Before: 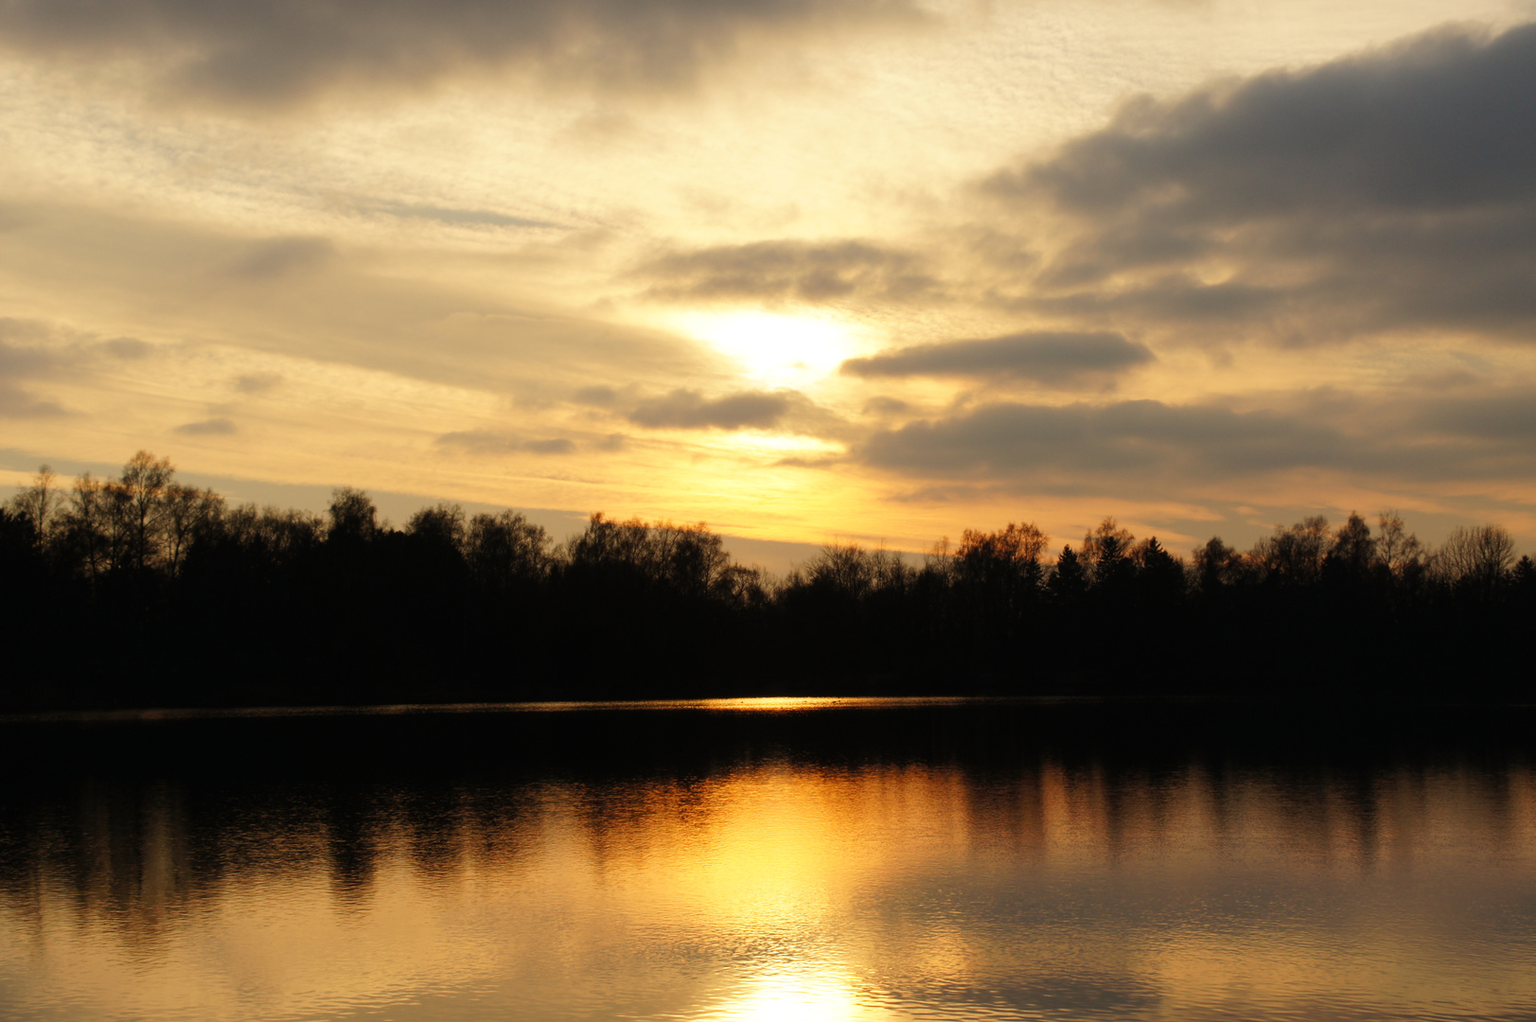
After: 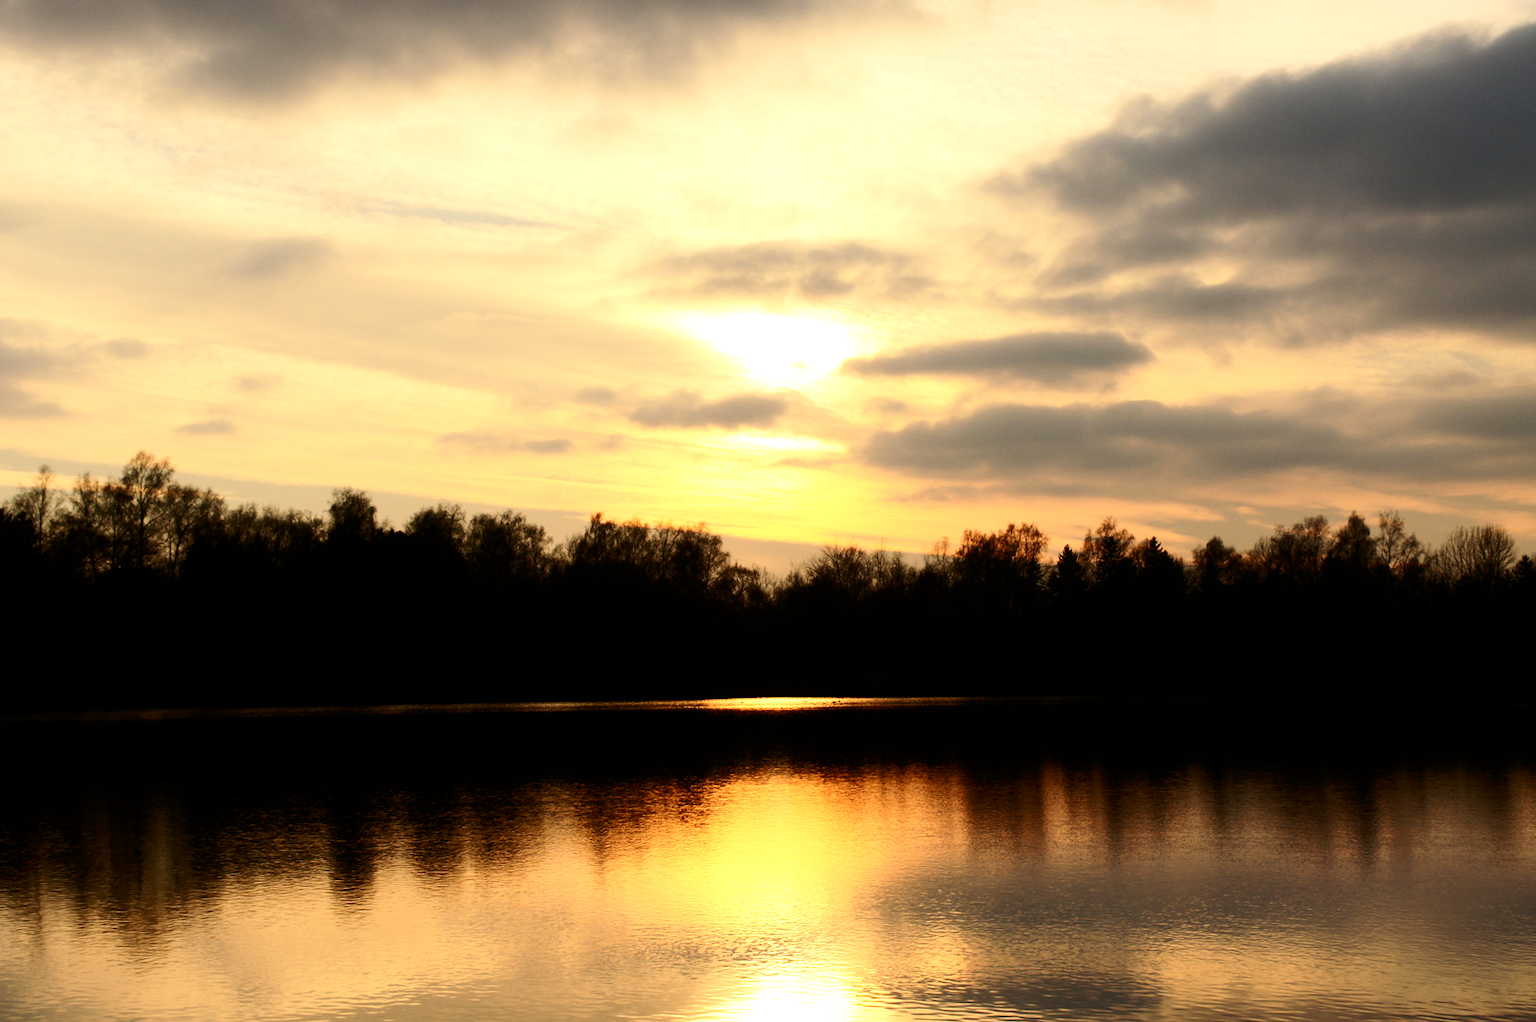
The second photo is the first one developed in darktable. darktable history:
exposure: black level correction 0.001, exposure 0.3 EV, compensate highlight preservation false
contrast brightness saturation: contrast 0.28
